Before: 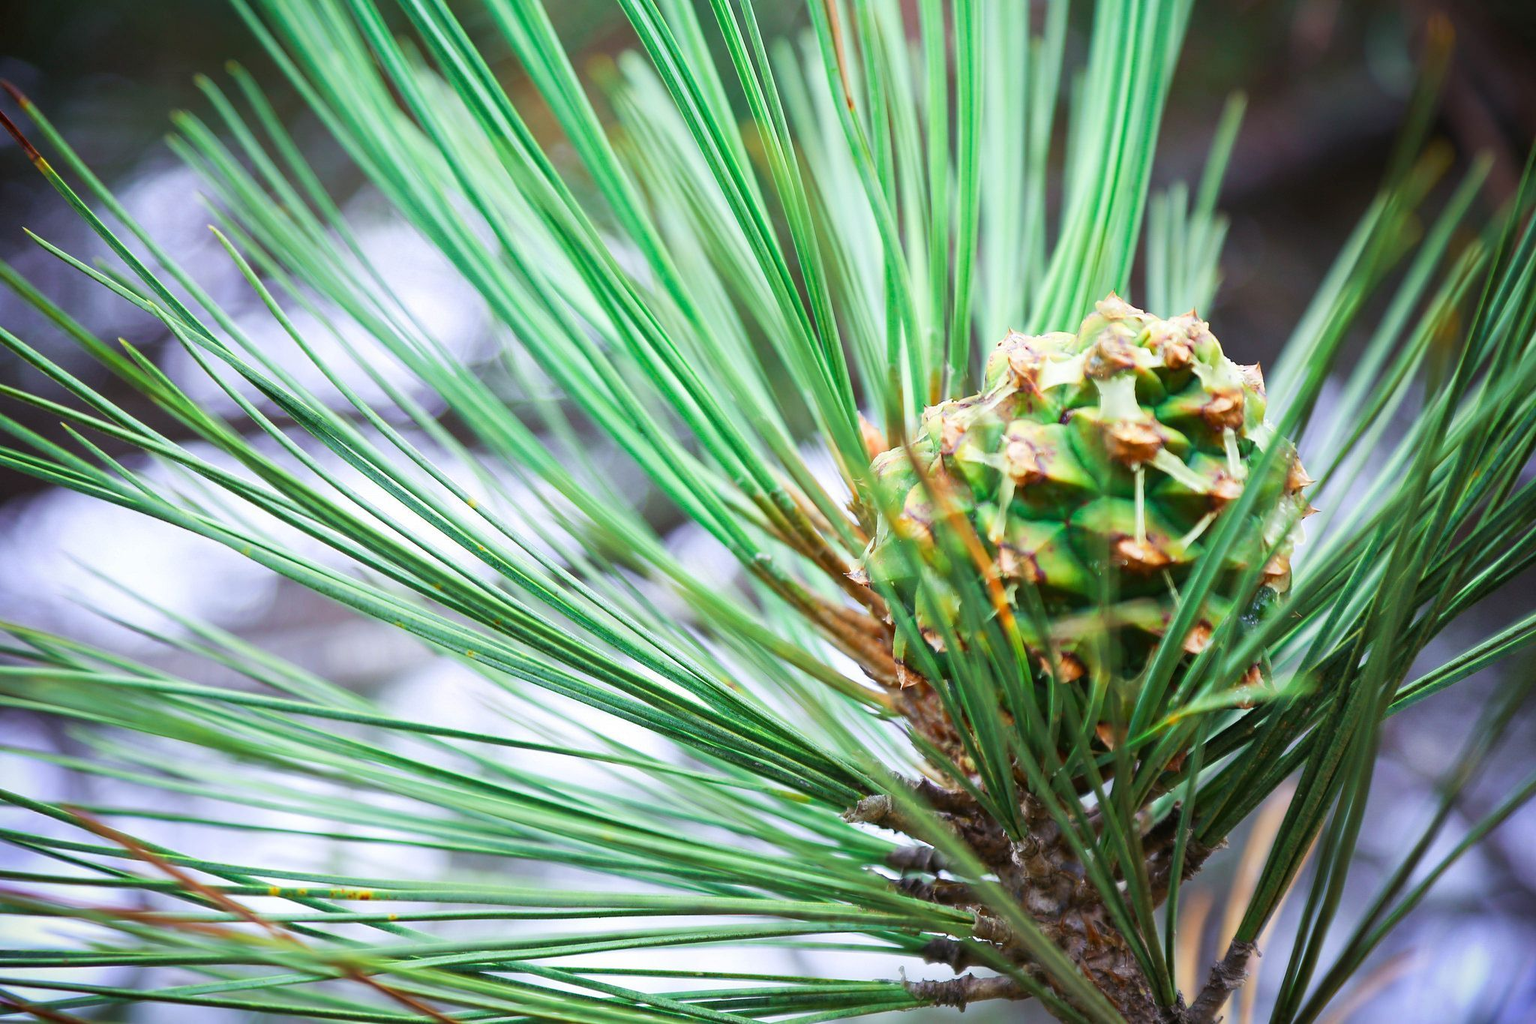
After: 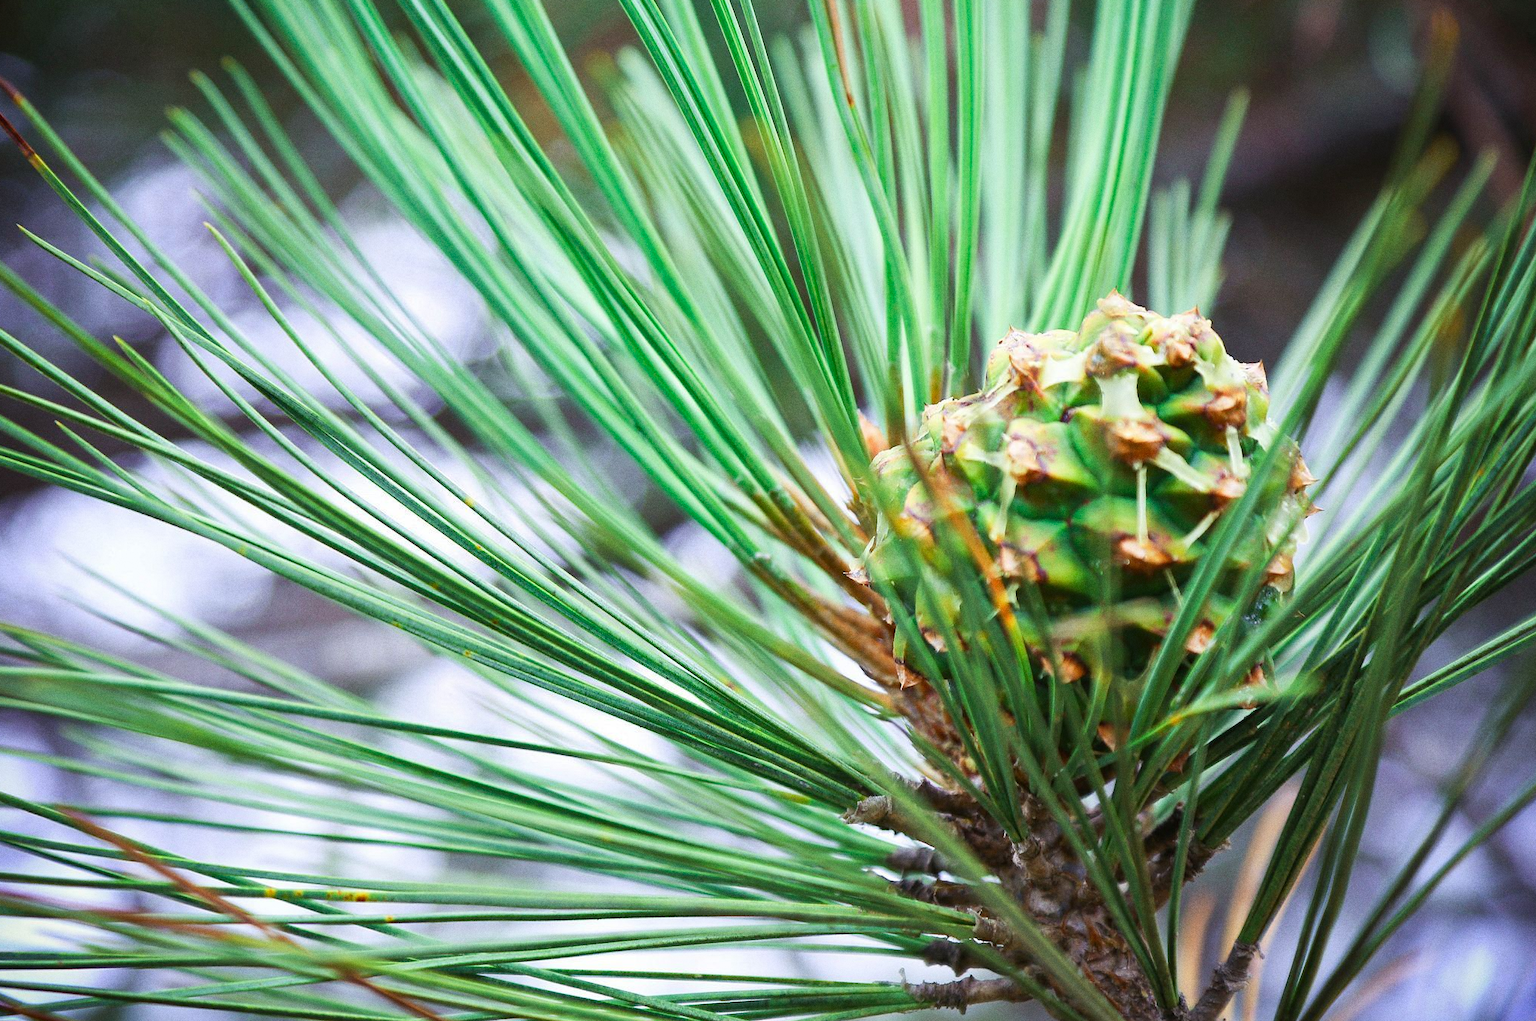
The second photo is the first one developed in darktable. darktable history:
crop: left 0.434%, top 0.485%, right 0.244%, bottom 0.386%
shadows and highlights: radius 264.75, soften with gaussian
grain: coarseness 0.47 ISO
